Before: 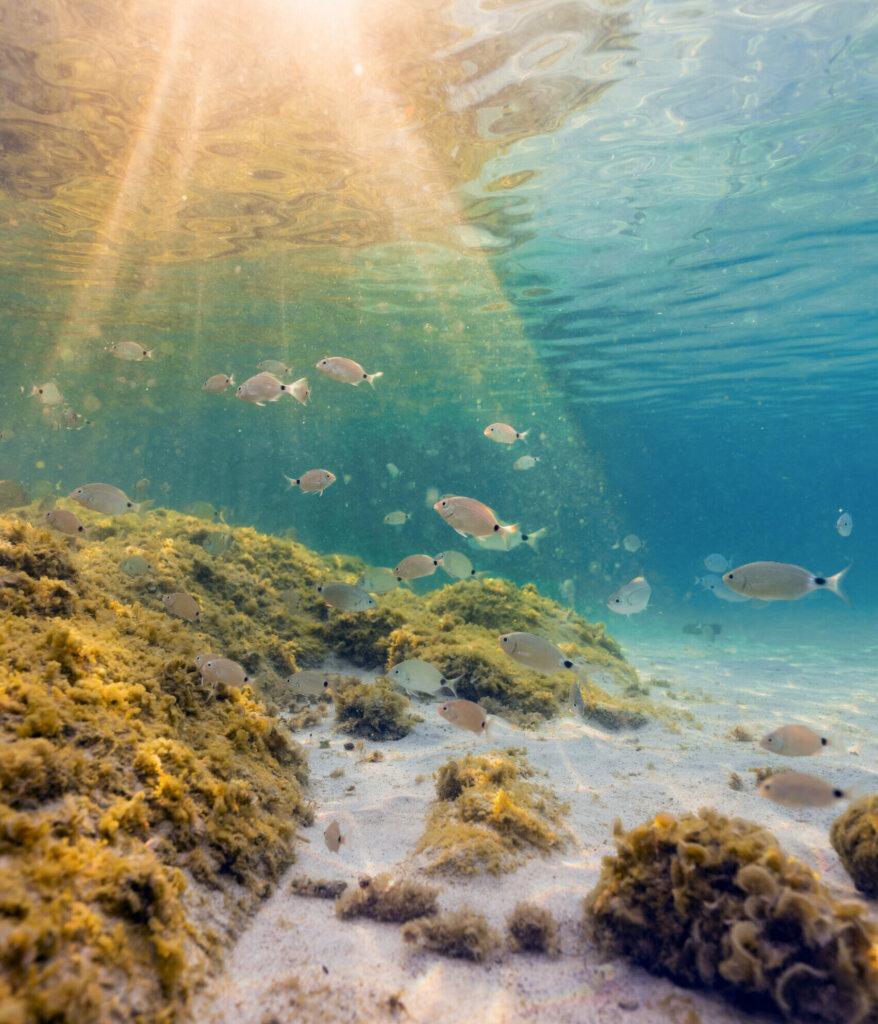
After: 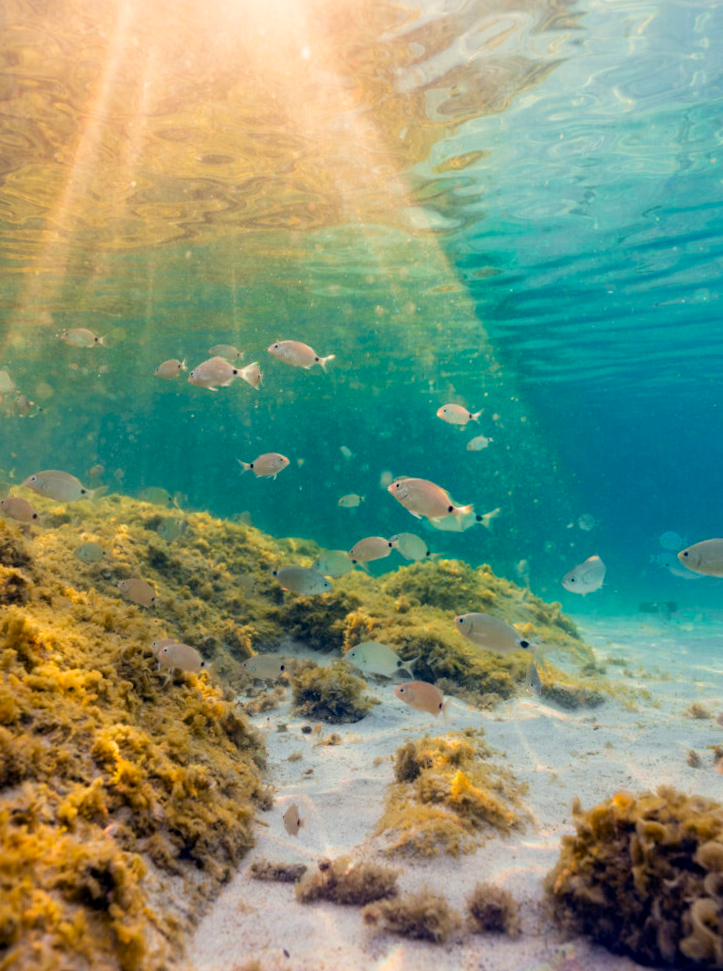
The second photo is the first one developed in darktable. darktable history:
color correction: highlights a* -2.59, highlights b* 2.39
crop and rotate: angle 0.869°, left 4.474%, top 0.927%, right 11.695%, bottom 2.493%
